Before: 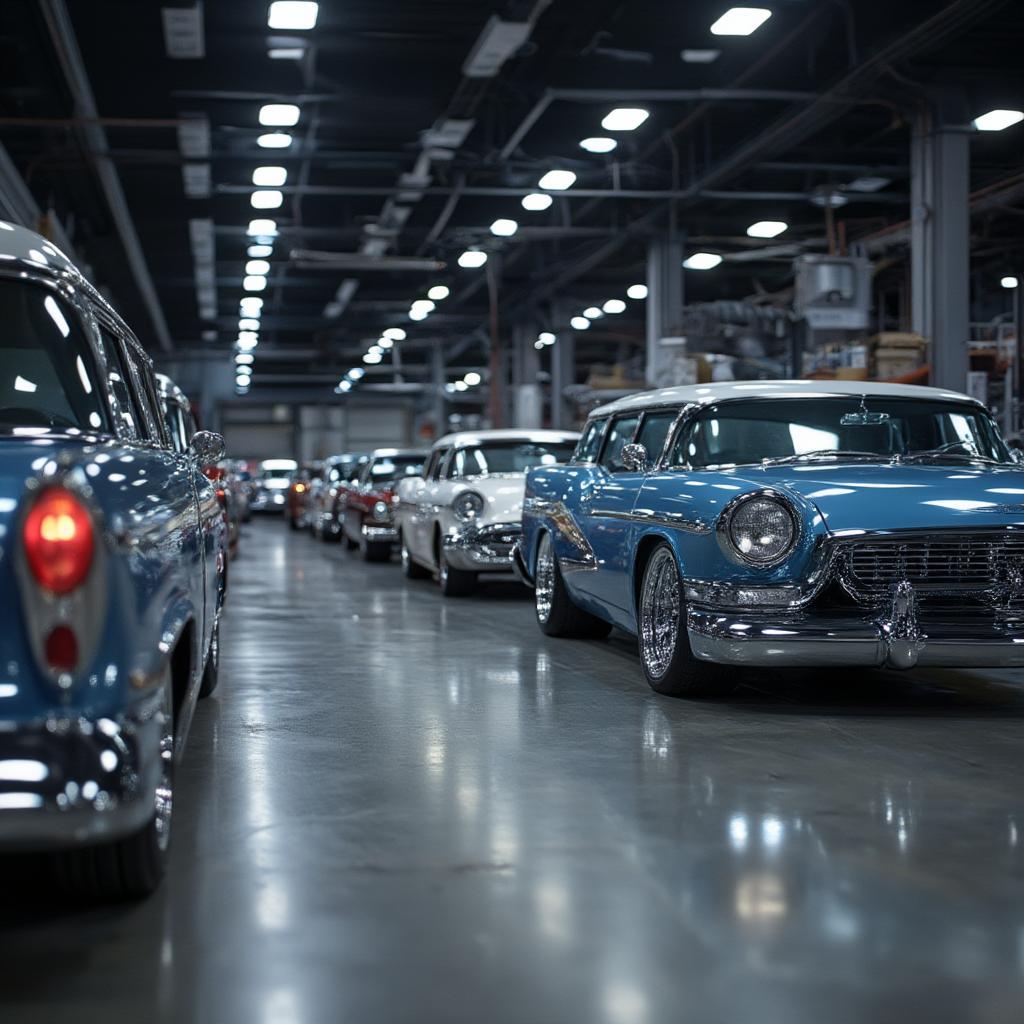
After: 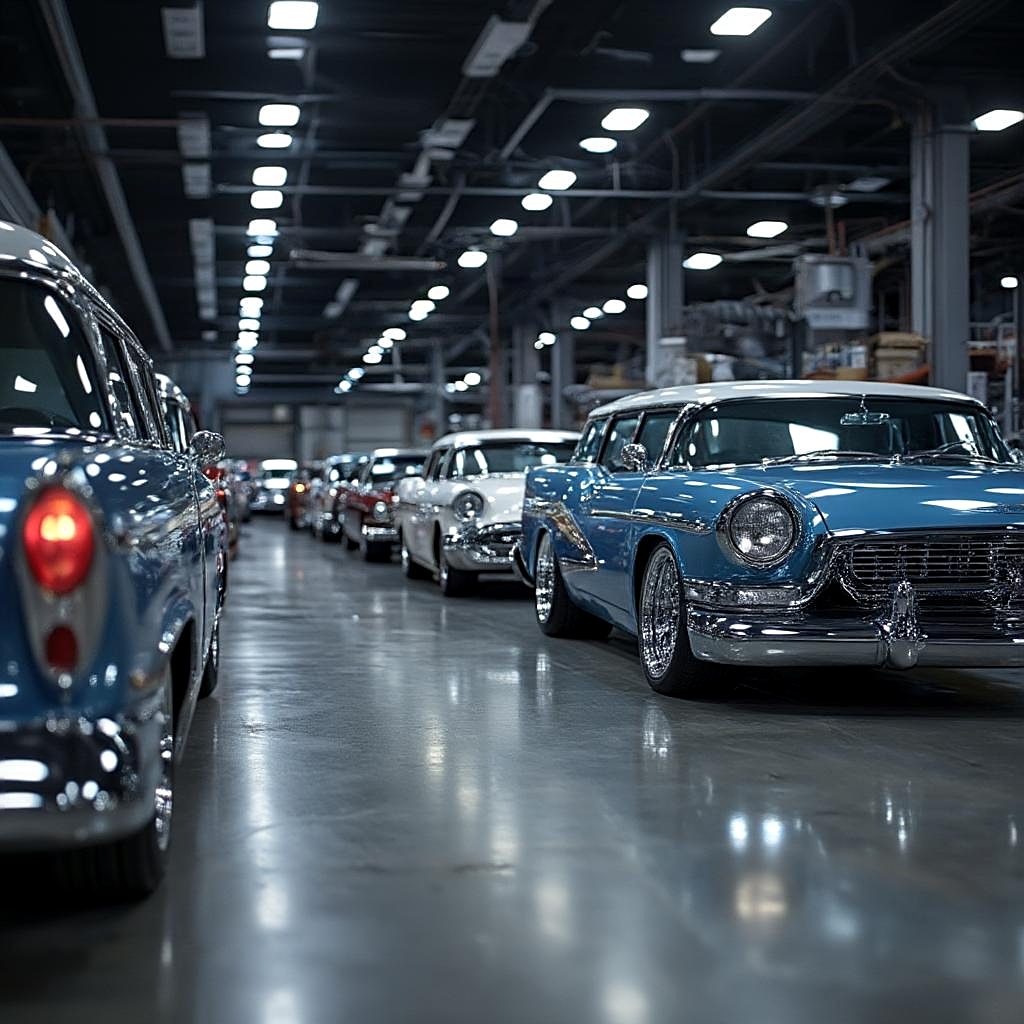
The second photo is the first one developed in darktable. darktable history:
sharpen: on, module defaults
contrast equalizer: octaves 7, y [[0.6 ×6], [0.55 ×6], [0 ×6], [0 ×6], [0 ×6]], mix 0.15
